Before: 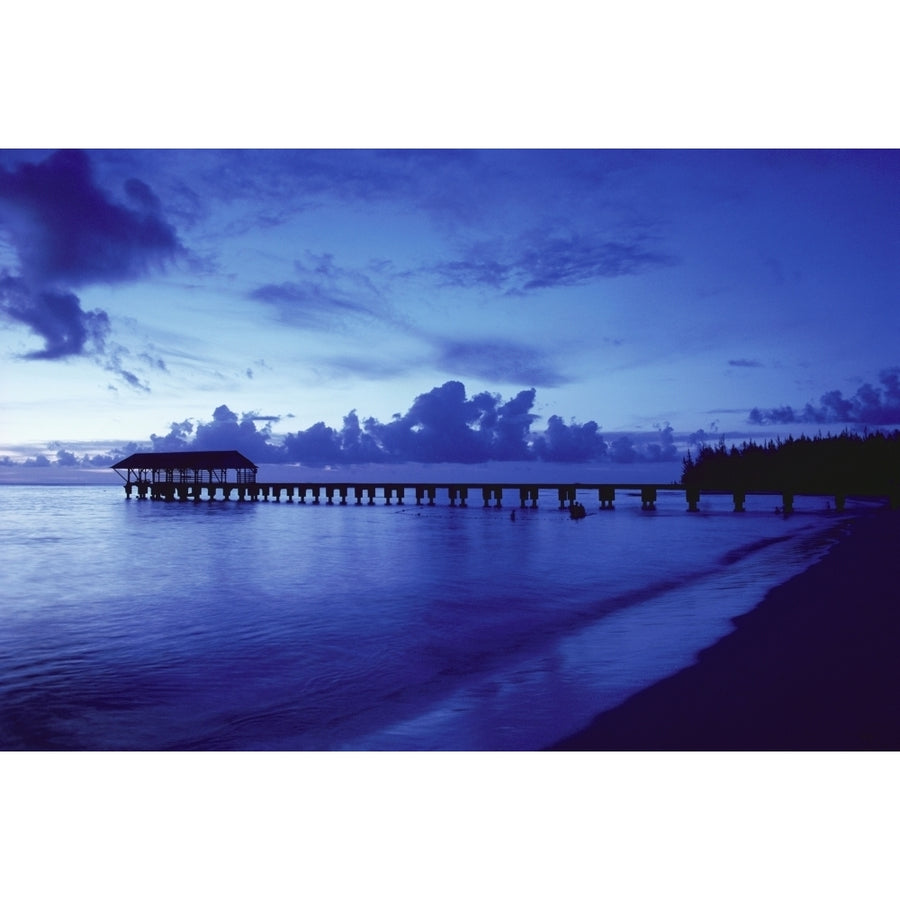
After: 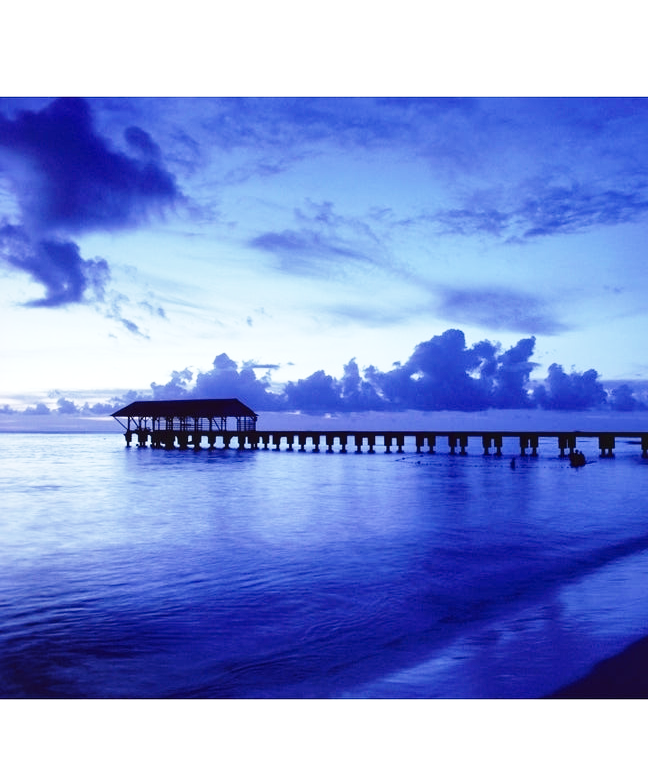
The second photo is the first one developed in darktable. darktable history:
crop: top 5.803%, right 27.864%, bottom 5.804%
local contrast: mode bilateral grid, contrast 20, coarseness 50, detail 120%, midtone range 0.2
base curve: curves: ch0 [(0, 0) (0.028, 0.03) (0.121, 0.232) (0.46, 0.748) (0.859, 0.968) (1, 1)], preserve colors none
